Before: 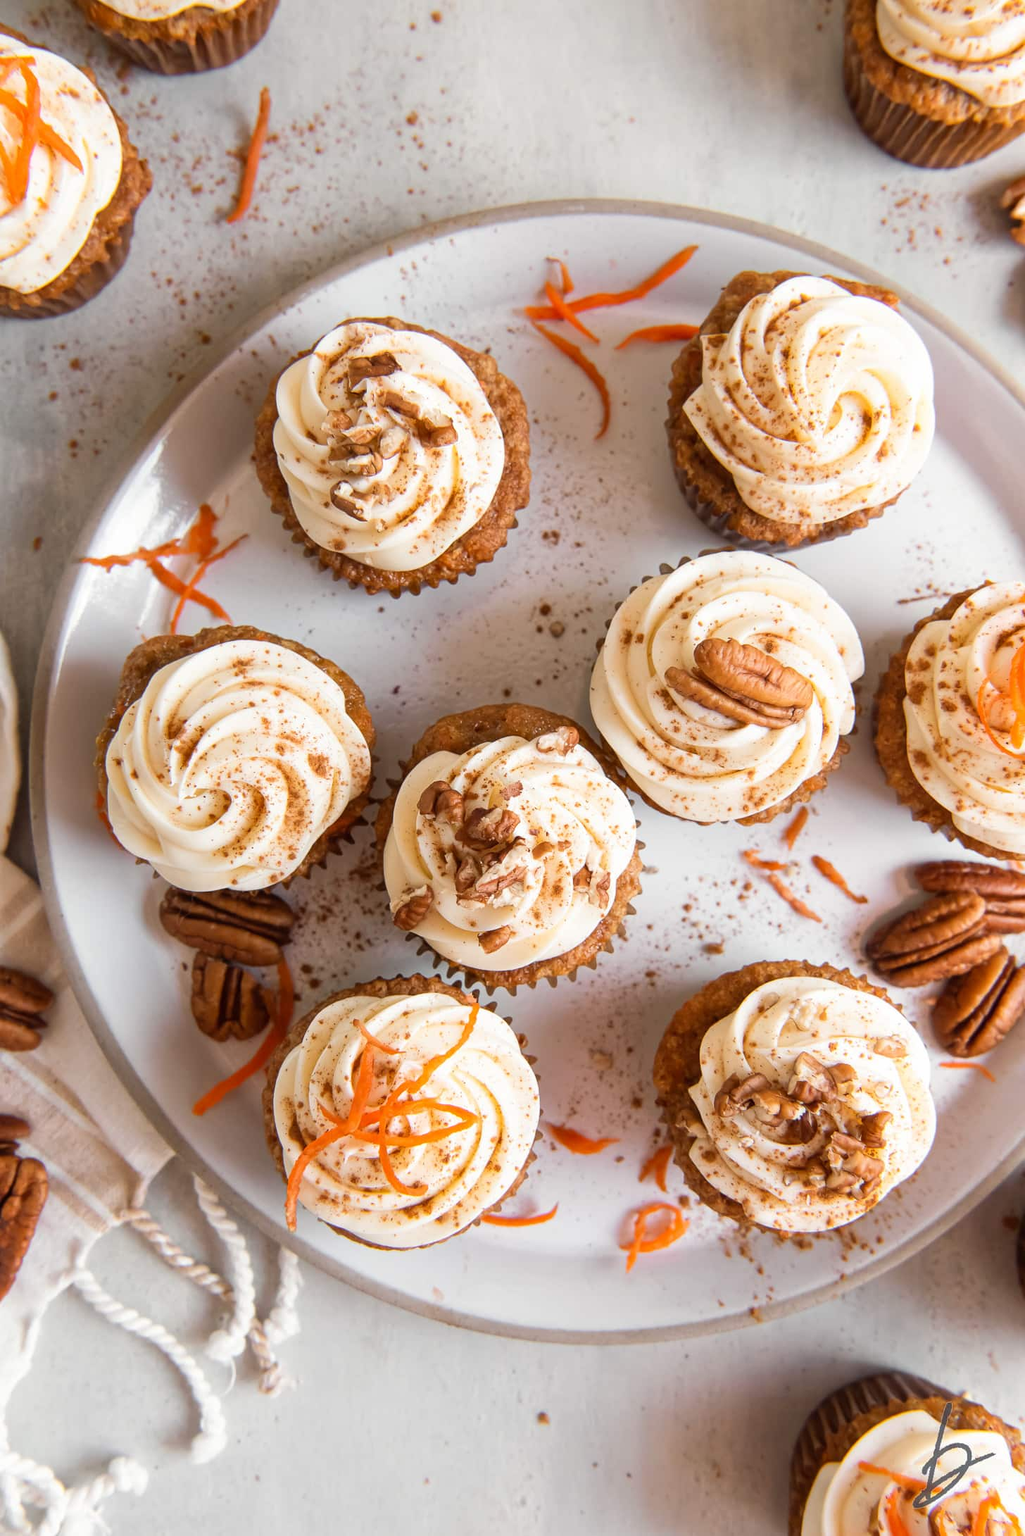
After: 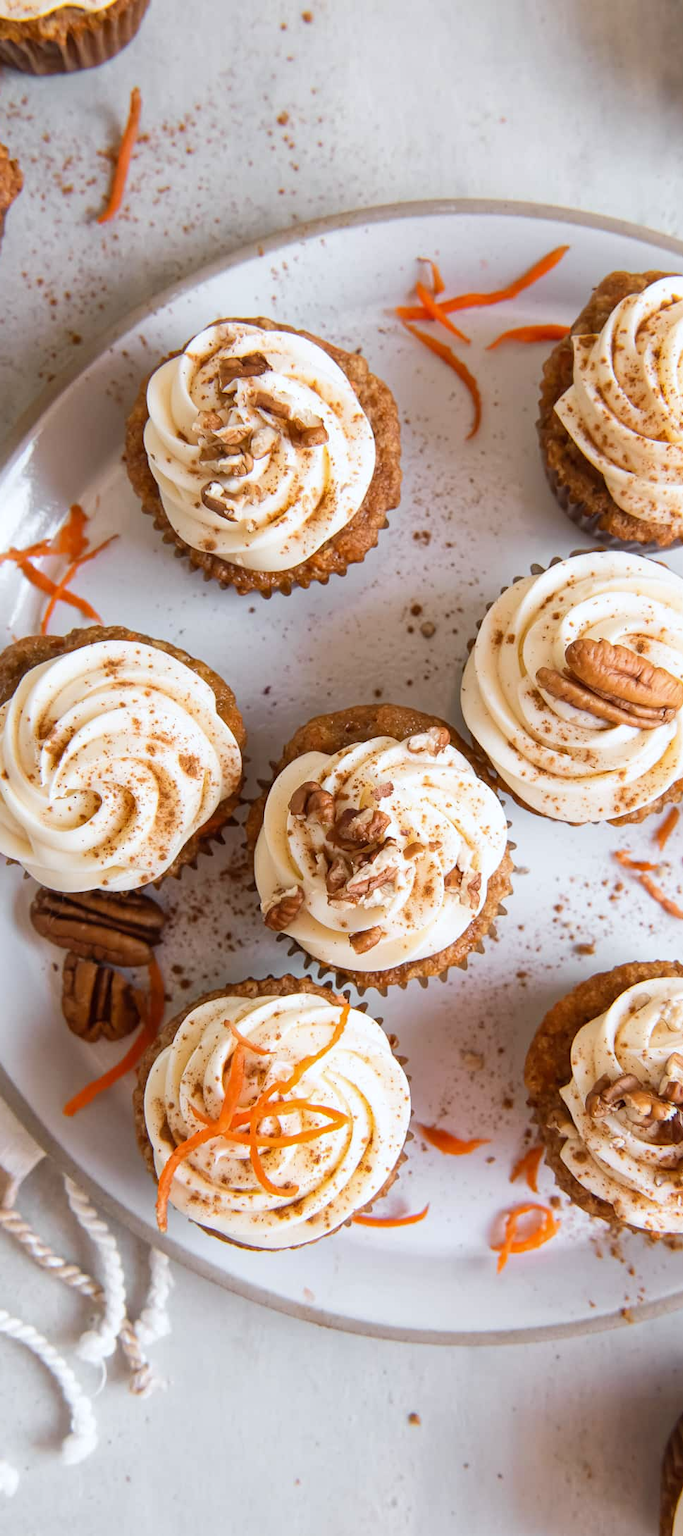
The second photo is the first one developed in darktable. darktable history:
crop and rotate: left 12.648%, right 20.685%
white balance: red 0.98, blue 1.034
